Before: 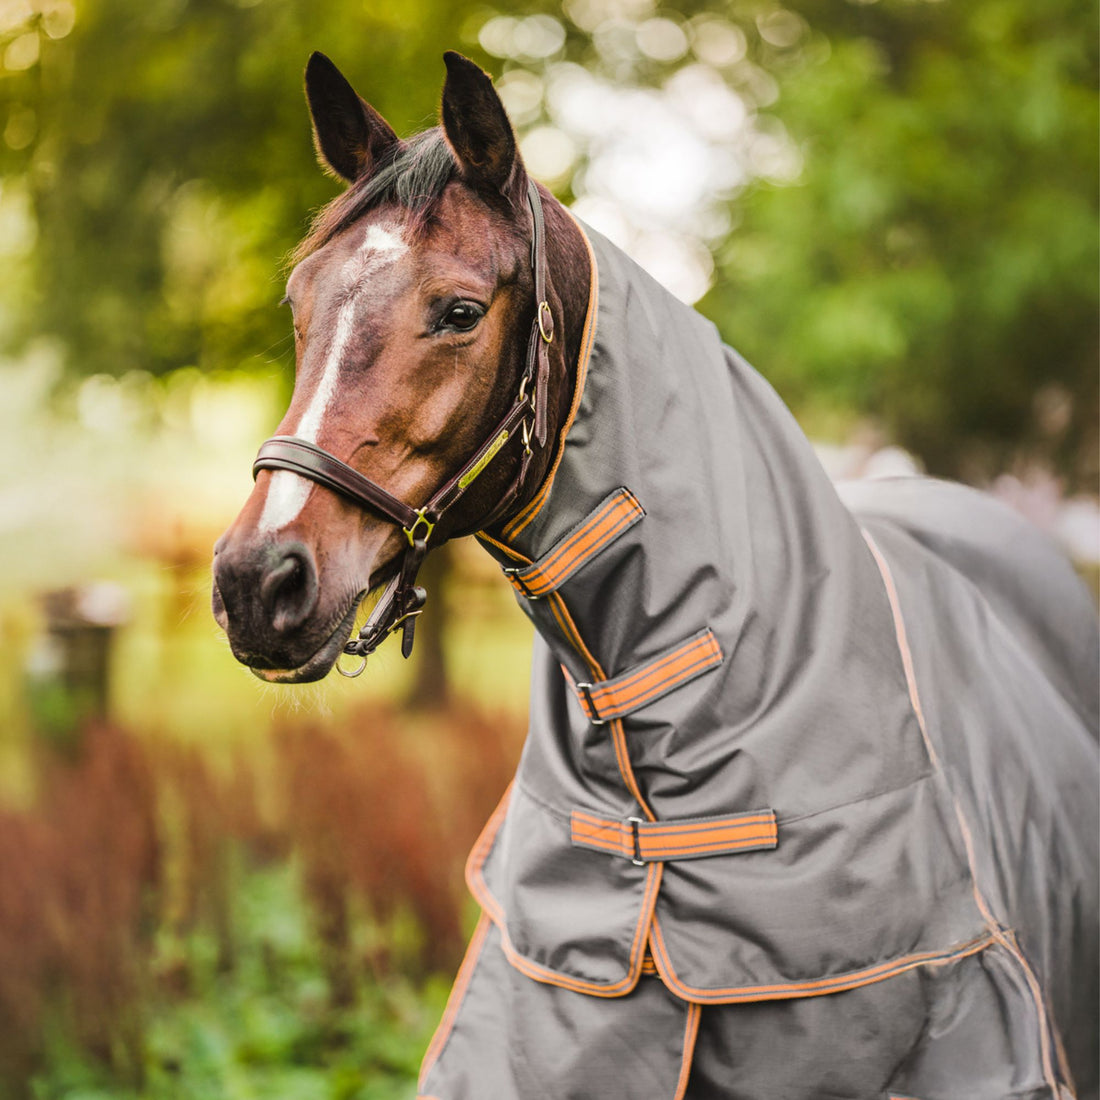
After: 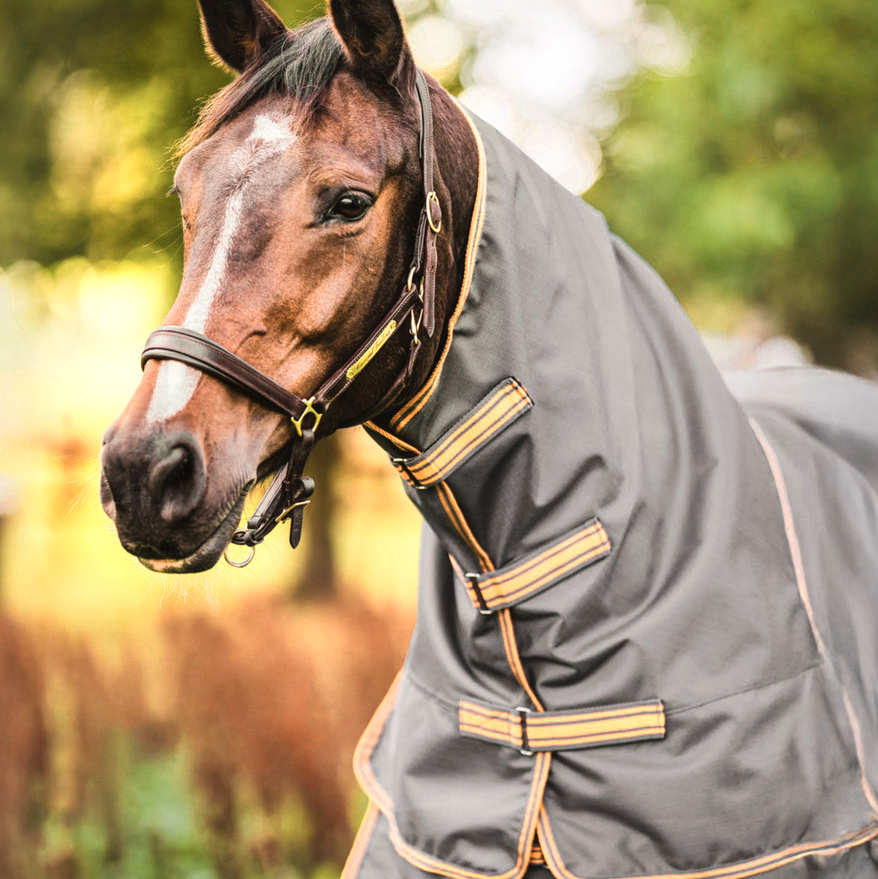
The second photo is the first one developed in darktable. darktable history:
color zones: curves: ch0 [(0.018, 0.548) (0.197, 0.654) (0.425, 0.447) (0.605, 0.658) (0.732, 0.579)]; ch1 [(0.105, 0.531) (0.224, 0.531) (0.386, 0.39) (0.618, 0.456) (0.732, 0.456) (0.956, 0.421)]; ch2 [(0.039, 0.583) (0.215, 0.465) (0.399, 0.544) (0.465, 0.548) (0.614, 0.447) (0.724, 0.43) (0.882, 0.623) (0.956, 0.632)]
crop and rotate: left 10.264%, top 10.007%, right 9.891%, bottom 10.068%
